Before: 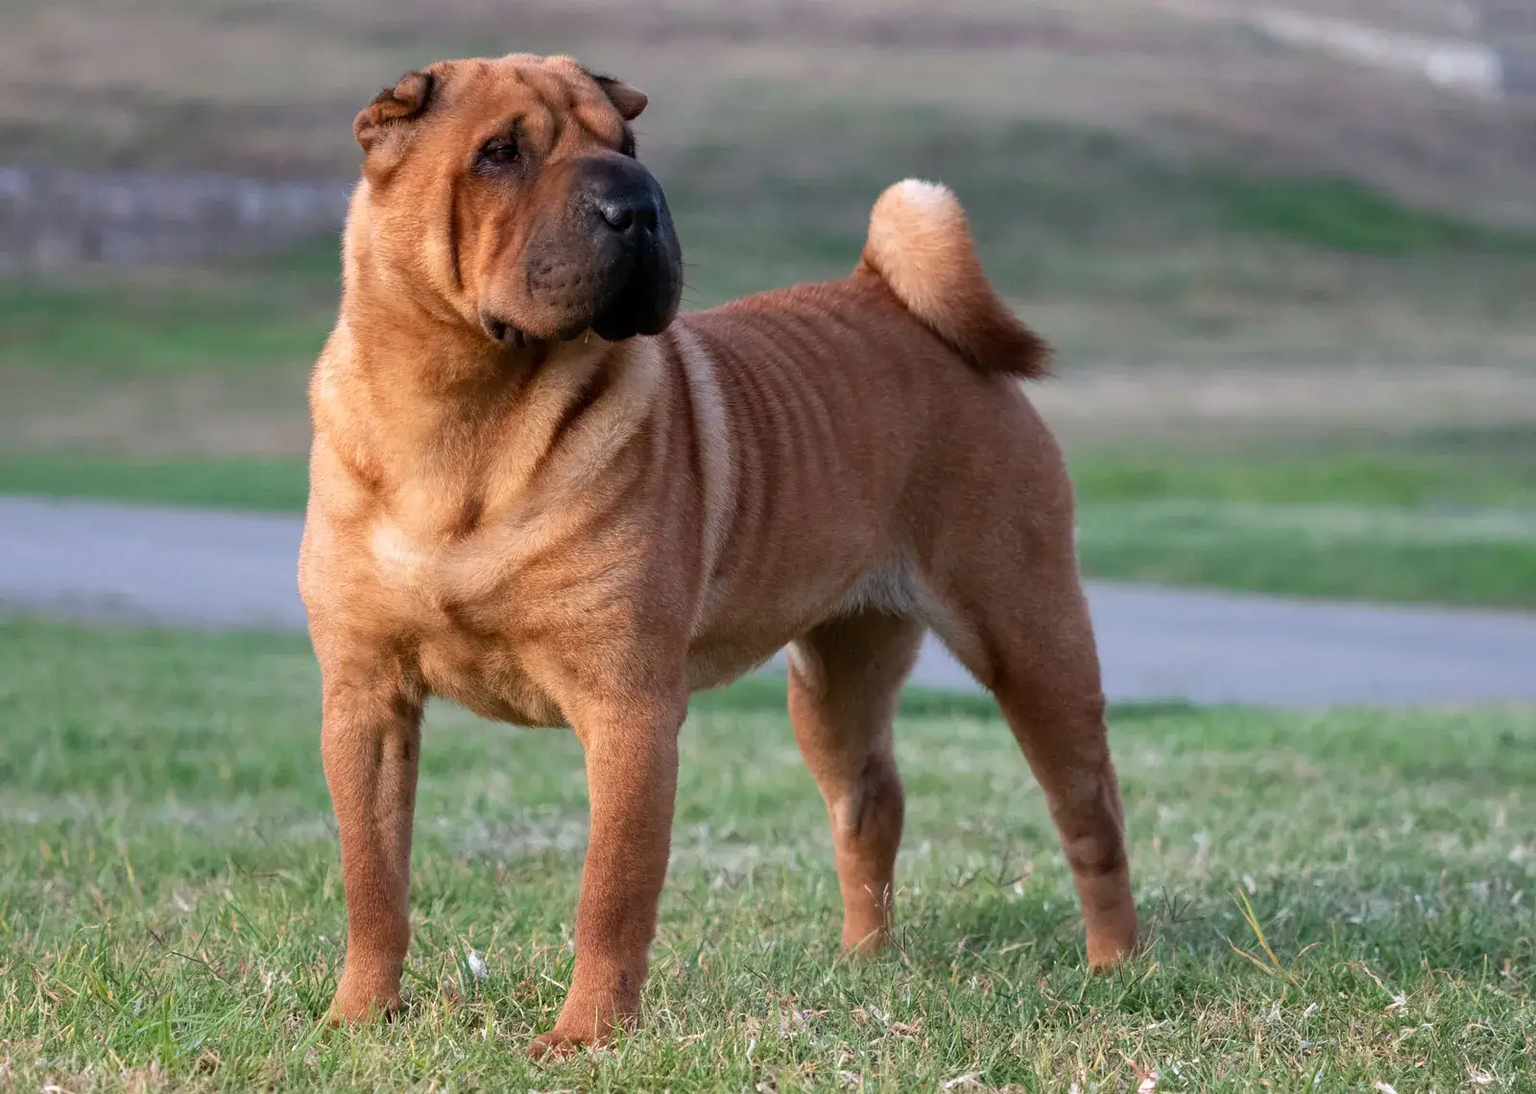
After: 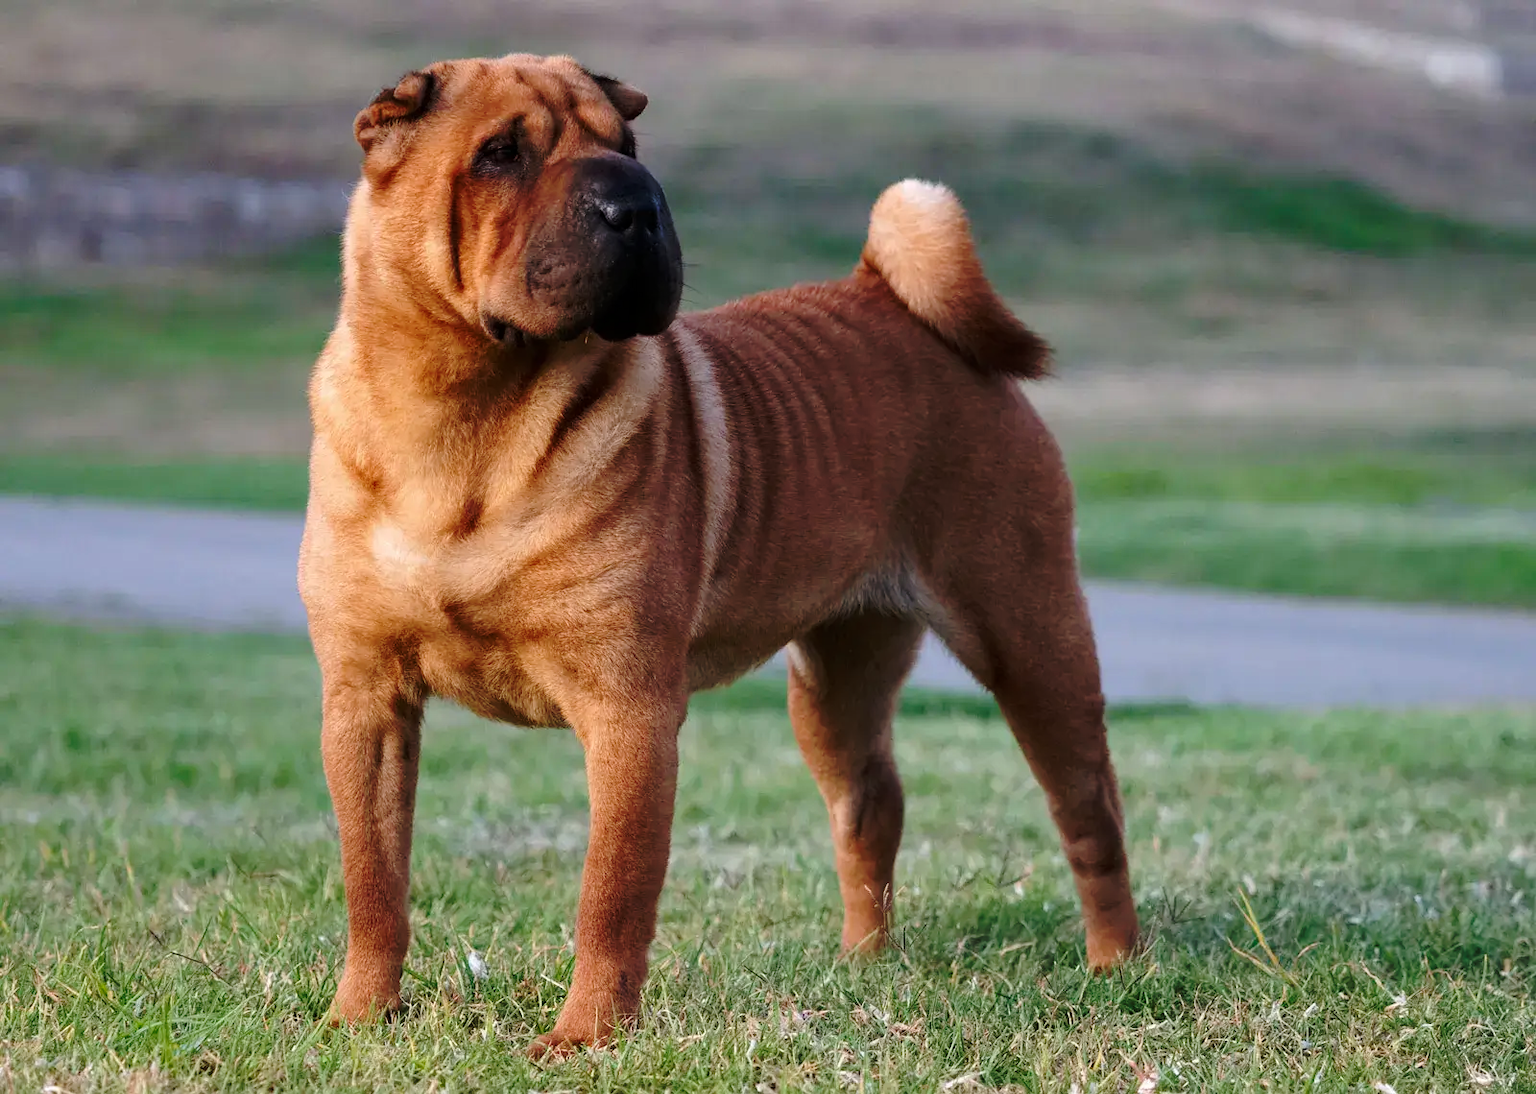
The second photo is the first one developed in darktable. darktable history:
rotate and perspective: crop left 0, crop top 0
base curve: curves: ch0 [(0, 0) (0.073, 0.04) (0.157, 0.139) (0.492, 0.492) (0.758, 0.758) (1, 1)], preserve colors none
